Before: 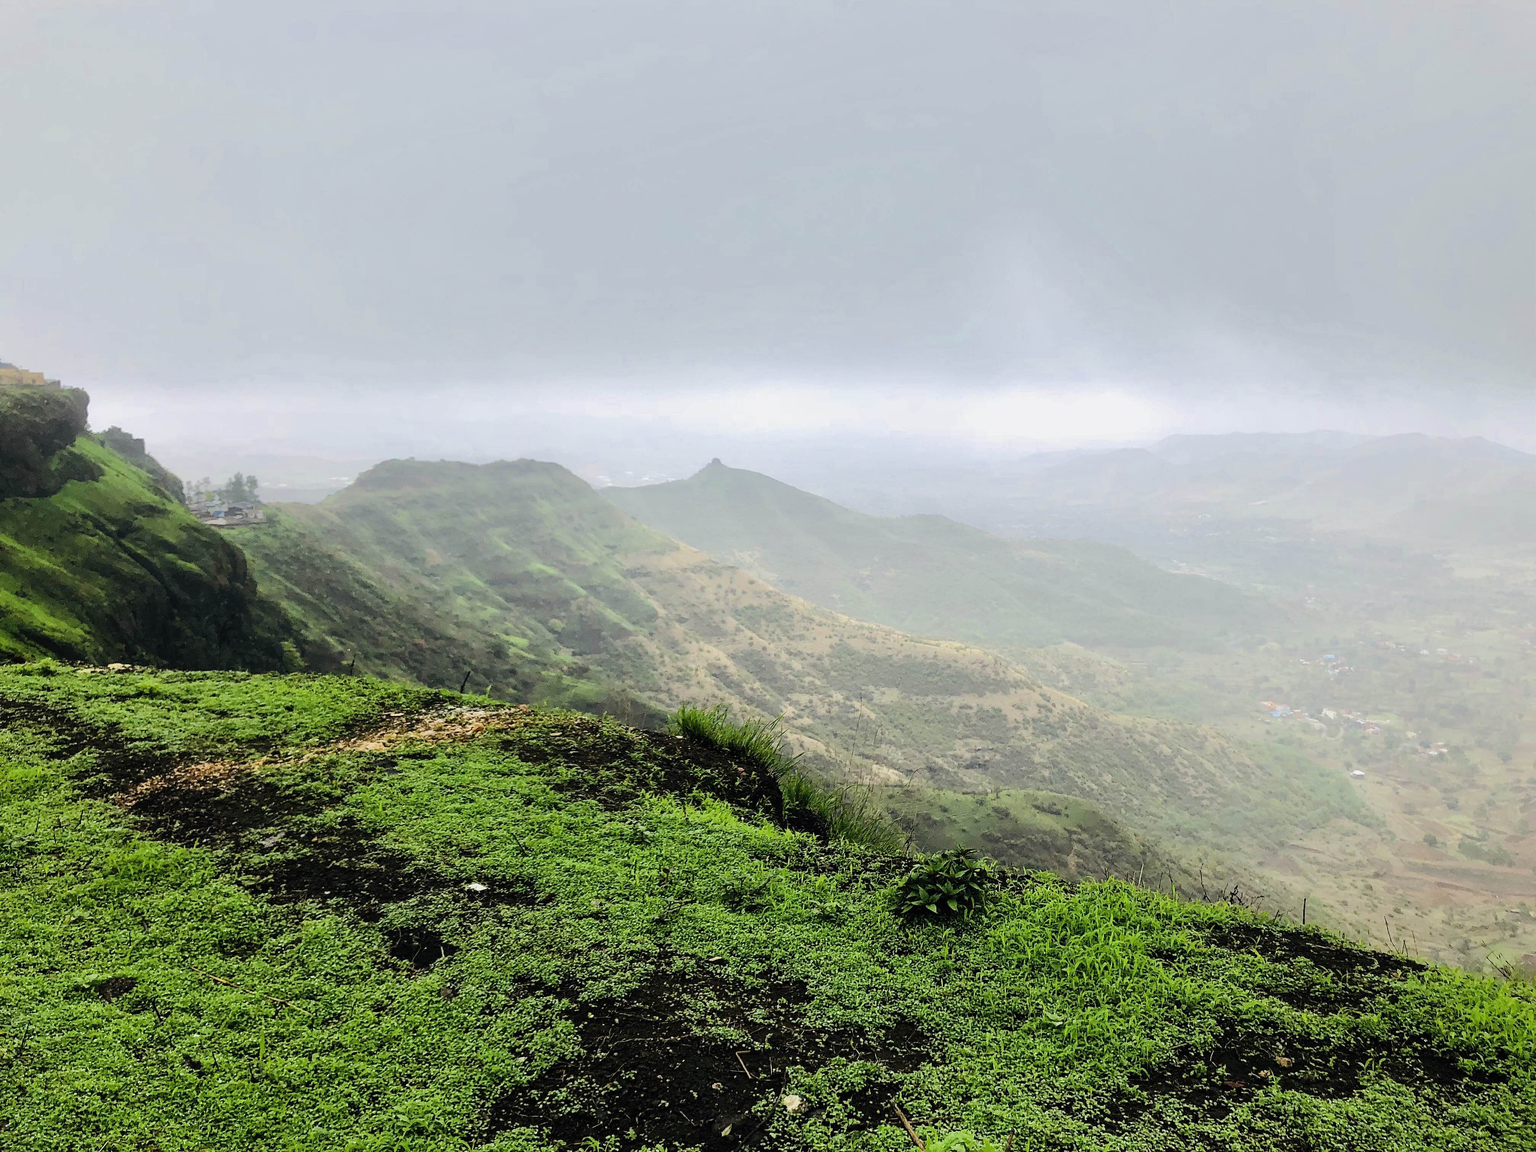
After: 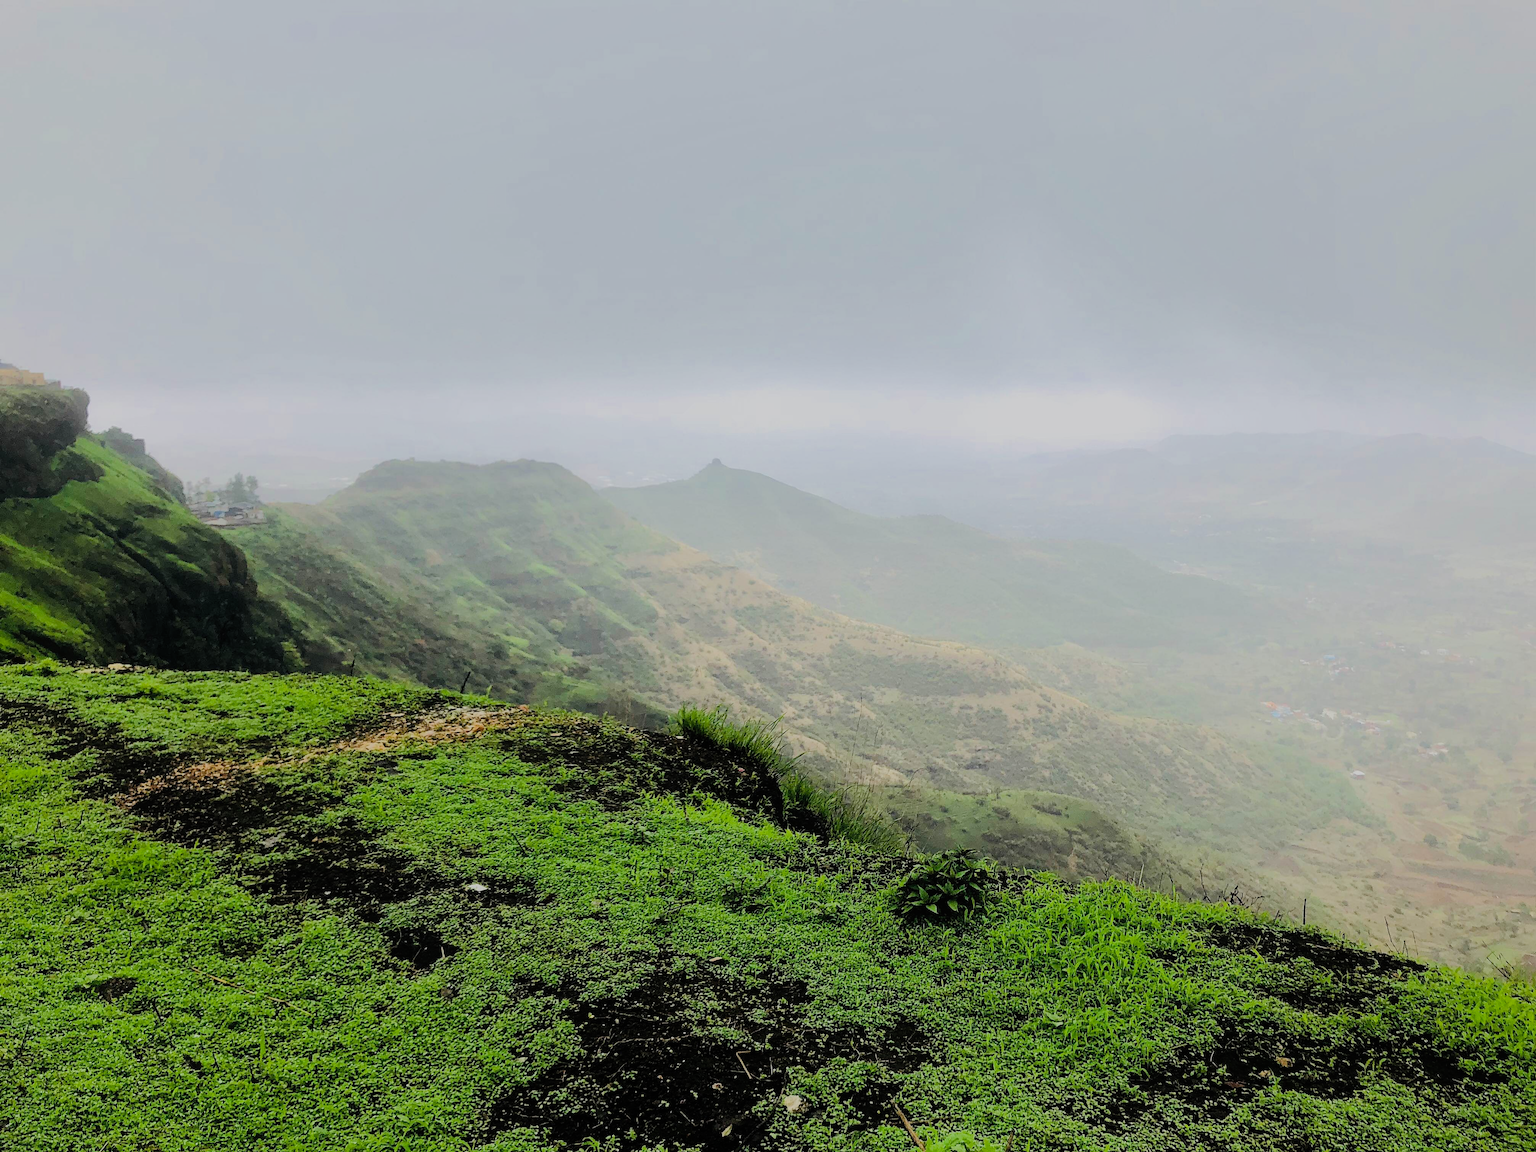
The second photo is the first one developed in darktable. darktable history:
filmic rgb: black relative exposure -7.65 EV, white relative exposure 4.56 EV, hardness 3.61
contrast equalizer: octaves 7, y [[0.6 ×6], [0.55 ×6], [0 ×6], [0 ×6], [0 ×6]], mix -0.3
